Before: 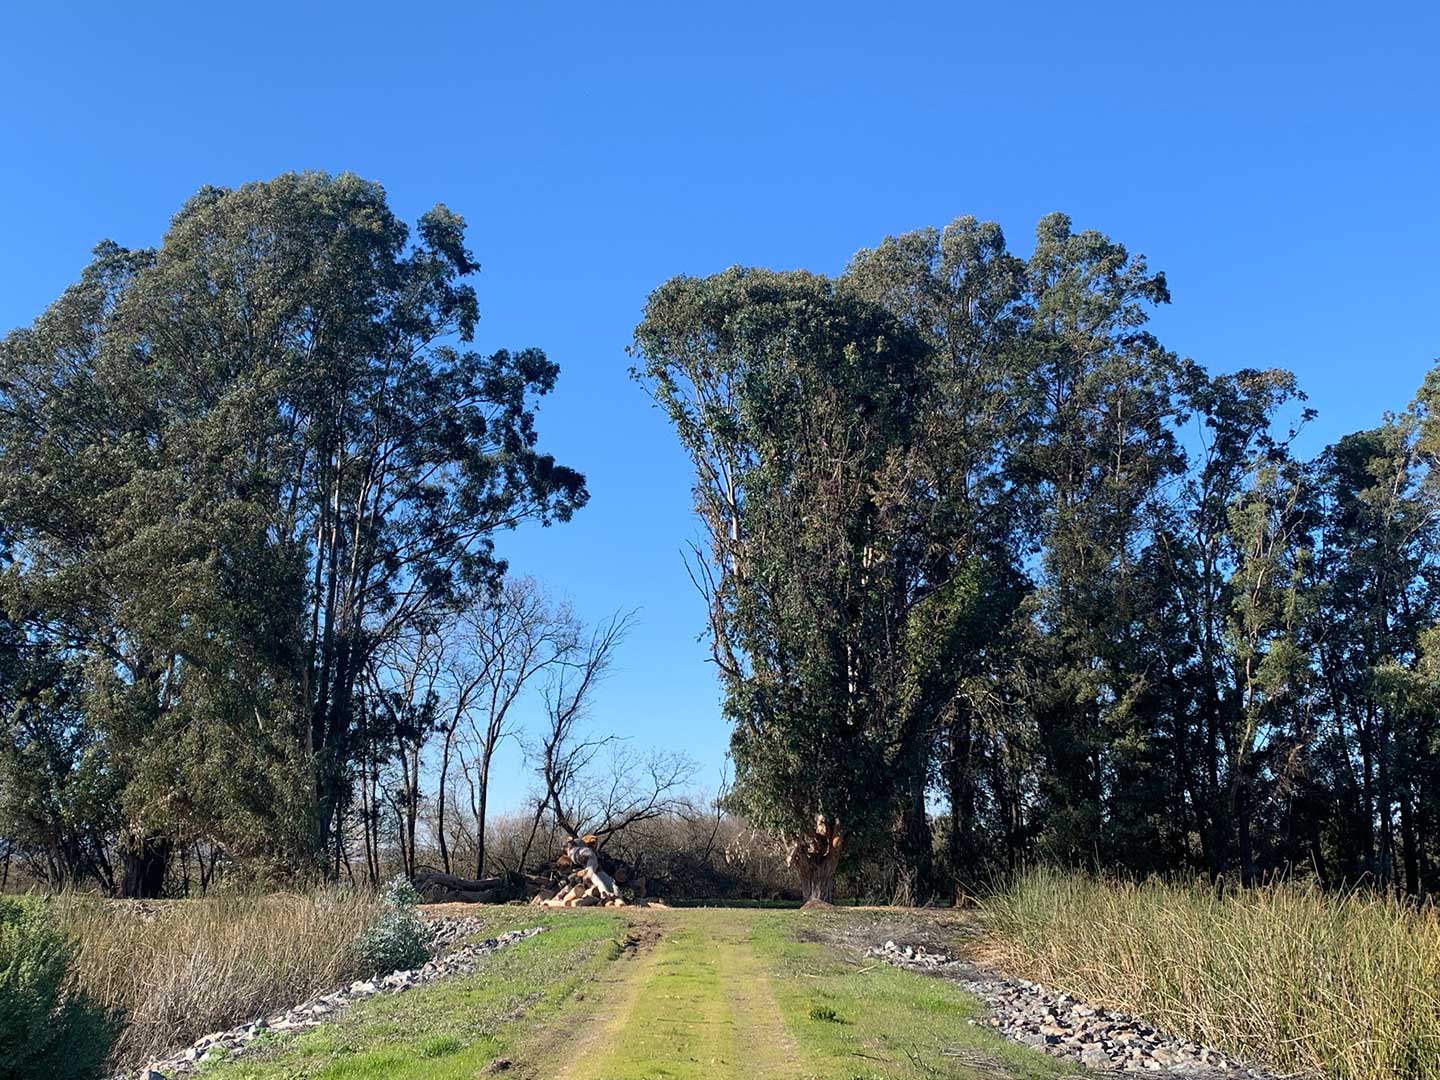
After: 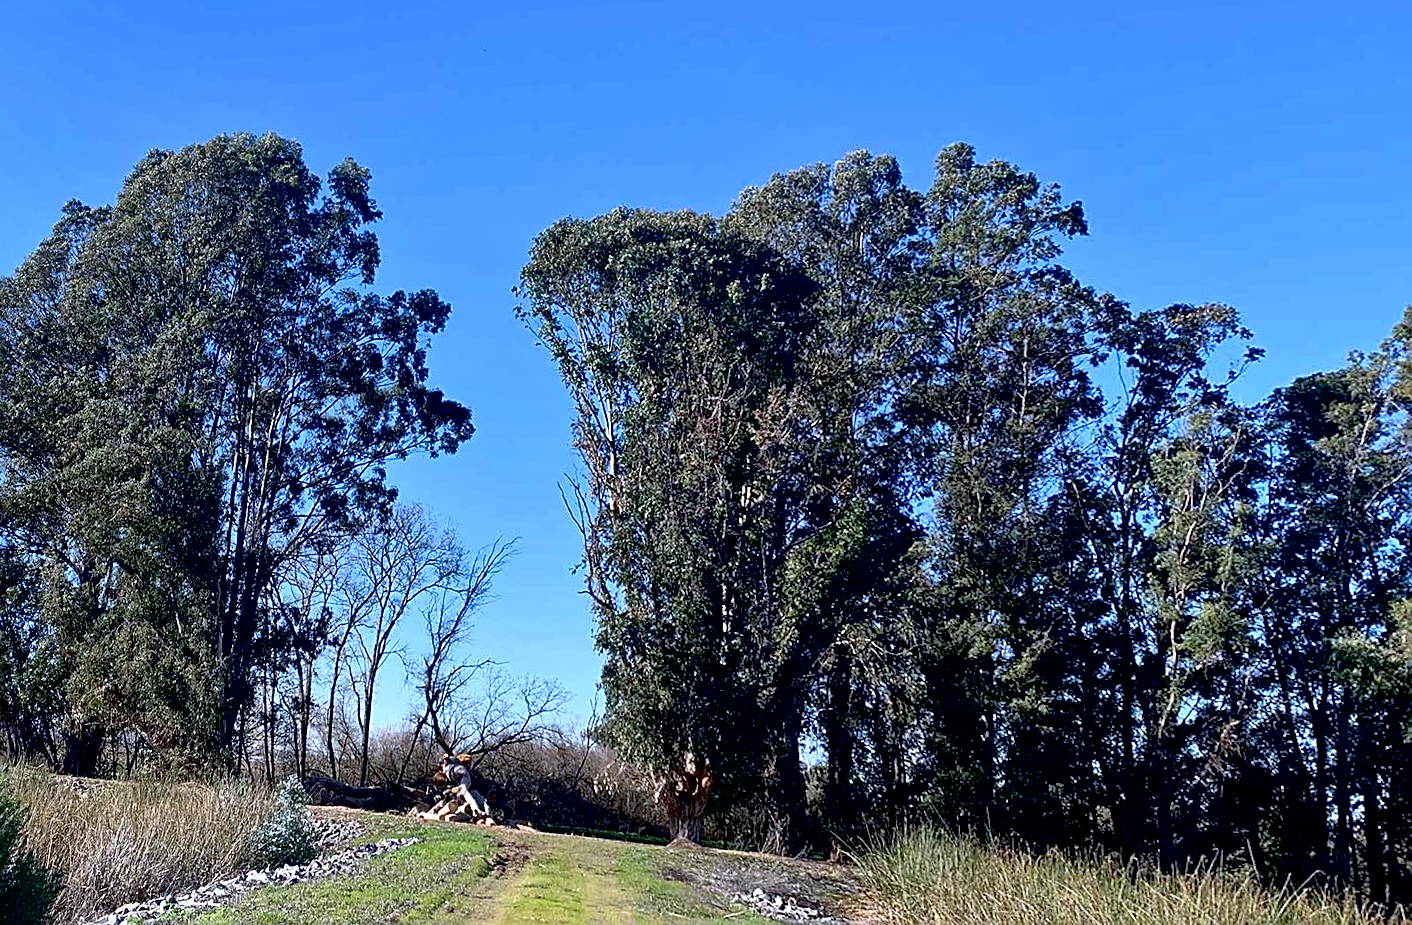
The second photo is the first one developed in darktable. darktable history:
white balance: red 0.967, blue 1.119, emerald 0.756
sharpen: amount 0.478
local contrast: mode bilateral grid, contrast 20, coarseness 50, detail 171%, midtone range 0.2
exposure: black level correction 0.016, exposure -0.009 EV, compensate highlight preservation false
tone equalizer: on, module defaults
rotate and perspective: rotation 1.69°, lens shift (vertical) -0.023, lens shift (horizontal) -0.291, crop left 0.025, crop right 0.988, crop top 0.092, crop bottom 0.842
contrast equalizer: octaves 7, y [[0.6 ×6], [0.55 ×6], [0 ×6], [0 ×6], [0 ×6]], mix 0.15
